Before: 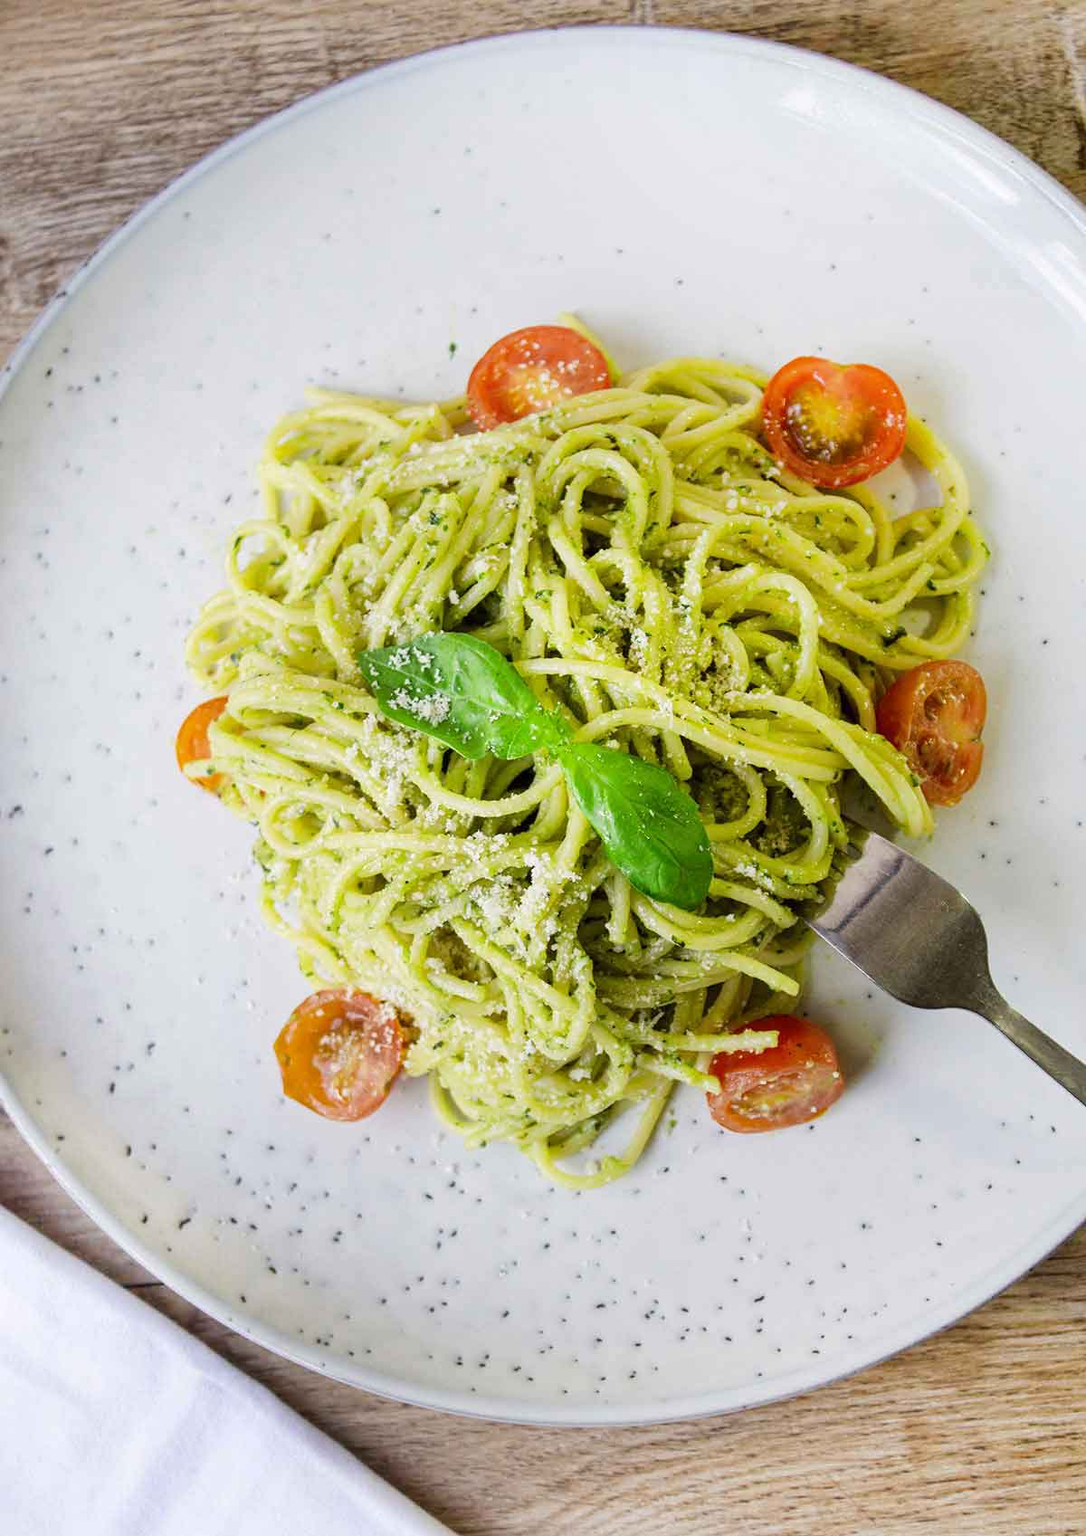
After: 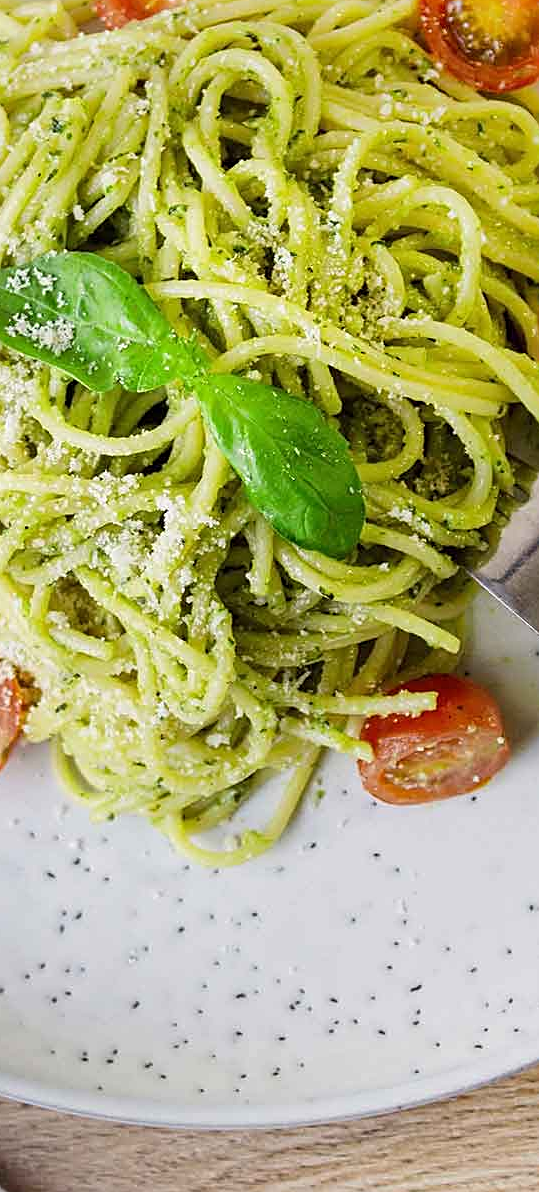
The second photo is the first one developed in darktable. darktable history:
crop: left 35.255%, top 26.343%, right 19.801%, bottom 3.365%
sharpen: on, module defaults
